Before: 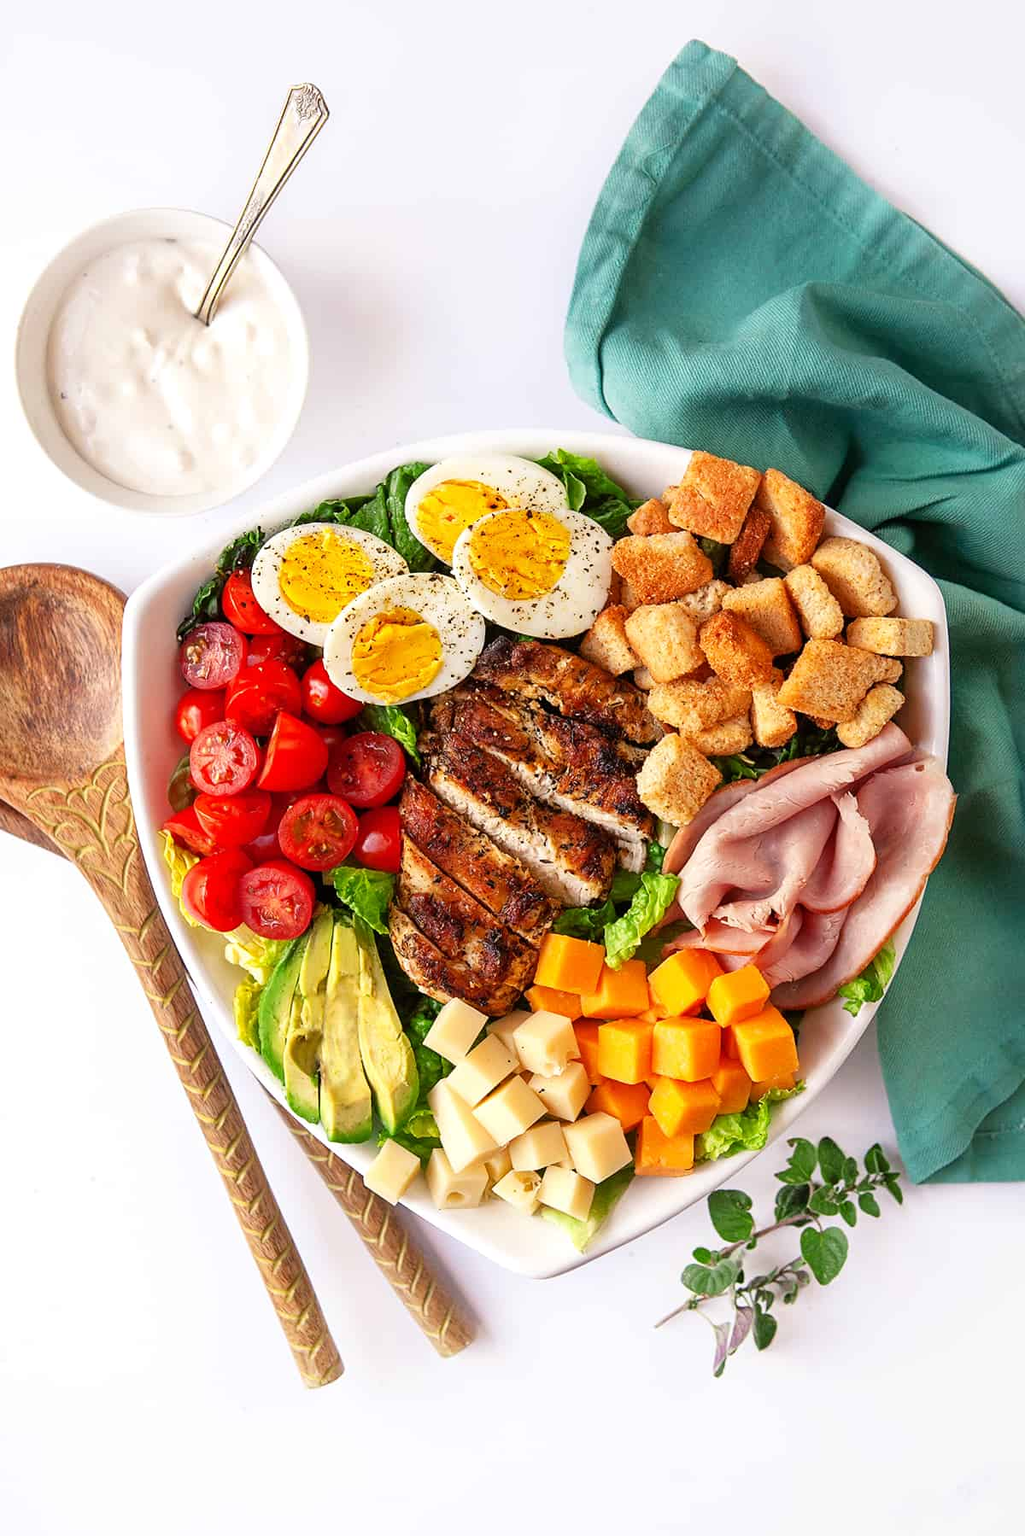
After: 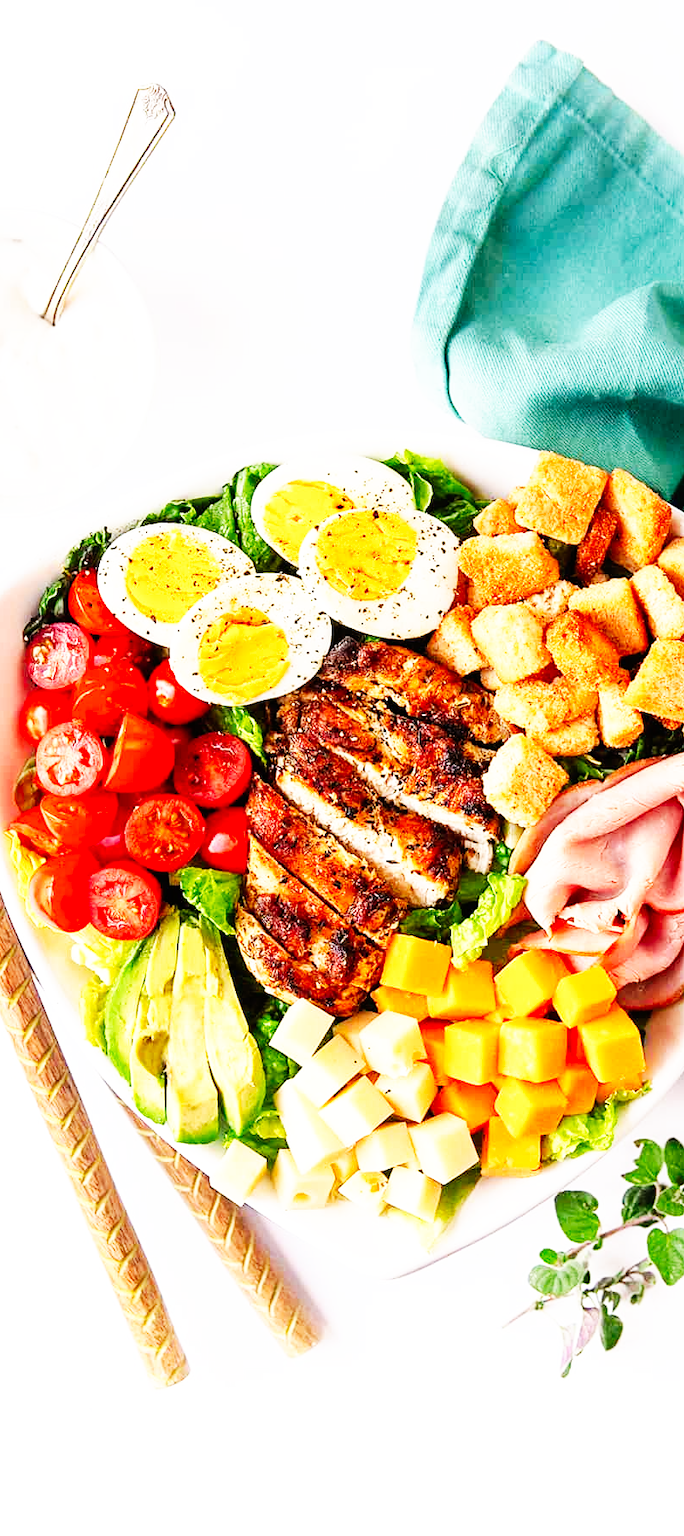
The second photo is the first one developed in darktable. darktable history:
base curve: curves: ch0 [(0, 0) (0.007, 0.004) (0.027, 0.03) (0.046, 0.07) (0.207, 0.54) (0.442, 0.872) (0.673, 0.972) (1, 1)], preserve colors none
crop and rotate: left 15.019%, right 18.148%
